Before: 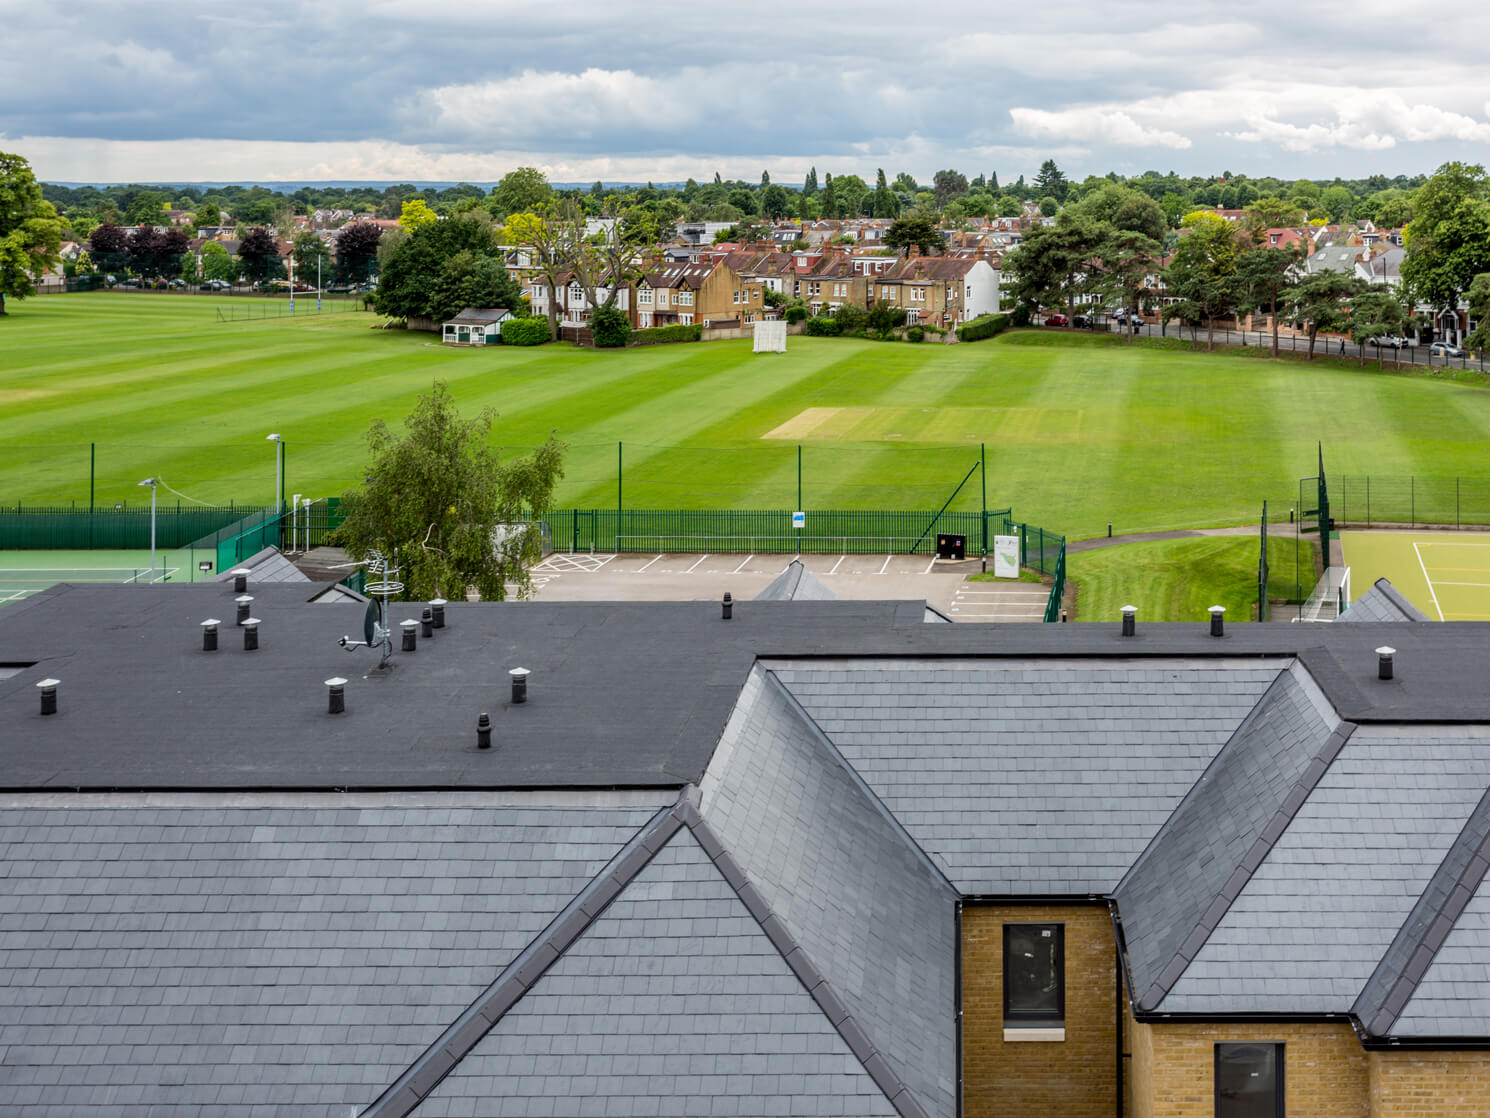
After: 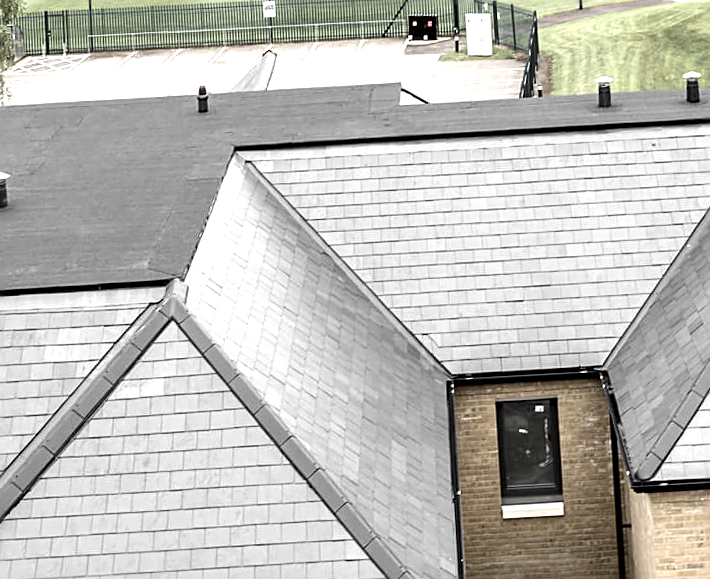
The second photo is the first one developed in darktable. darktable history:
sharpen: on, module defaults
crop: left 35.976%, top 45.819%, right 18.162%, bottom 5.807%
local contrast: mode bilateral grid, contrast 20, coarseness 50, detail 102%, midtone range 0.2
tone equalizer: -8 EV -0.417 EV, -7 EV -0.389 EV, -6 EV -0.333 EV, -5 EV -0.222 EV, -3 EV 0.222 EV, -2 EV 0.333 EV, -1 EV 0.389 EV, +0 EV 0.417 EV, edges refinement/feathering 500, mask exposure compensation -1.57 EV, preserve details no
rotate and perspective: rotation -3.18°, automatic cropping off
exposure: black level correction 0, exposure 0.95 EV, compensate exposure bias true, compensate highlight preservation false
color zones: curves: ch1 [(0, 0.831) (0.08, 0.771) (0.157, 0.268) (0.241, 0.207) (0.562, -0.005) (0.714, -0.013) (0.876, 0.01) (1, 0.831)]
